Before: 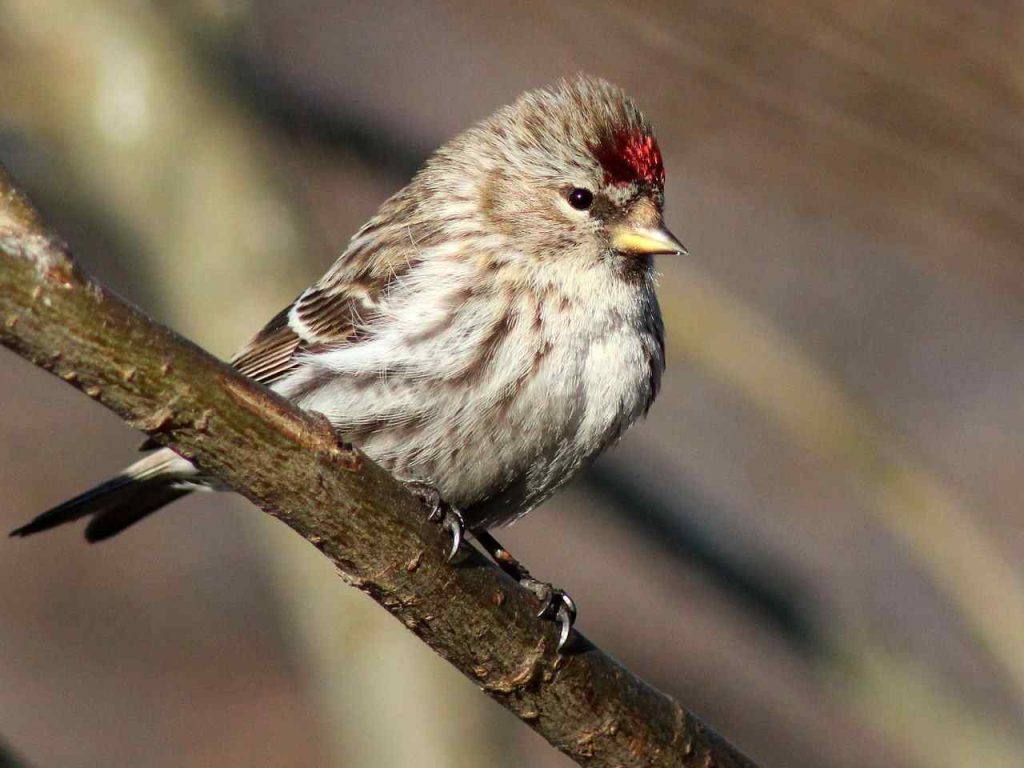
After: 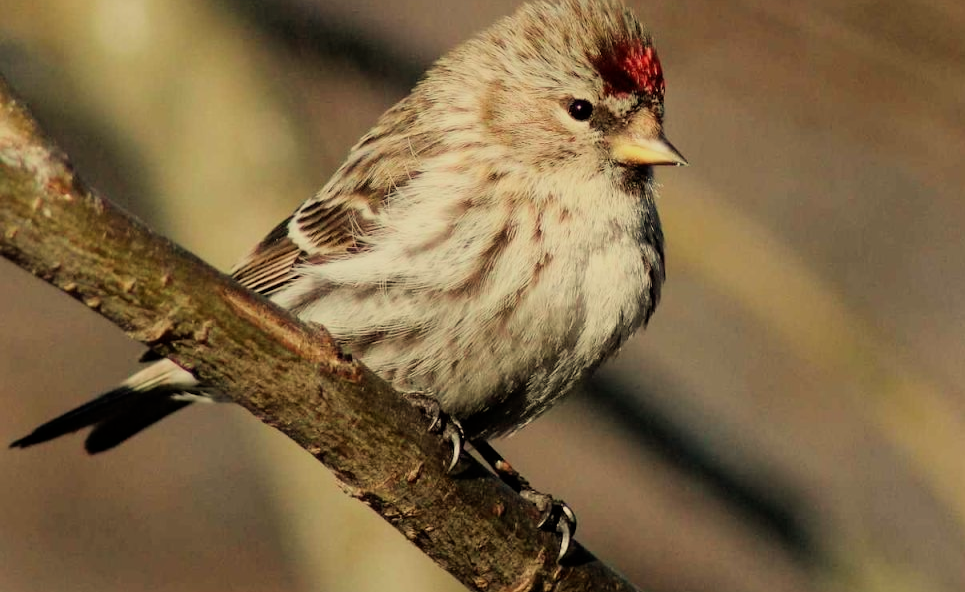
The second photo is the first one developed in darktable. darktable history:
white balance: red 1.08, blue 0.791
crop and rotate: angle 0.03°, top 11.643%, right 5.651%, bottom 11.189%
filmic rgb: black relative exposure -7.65 EV, white relative exposure 4.56 EV, hardness 3.61
